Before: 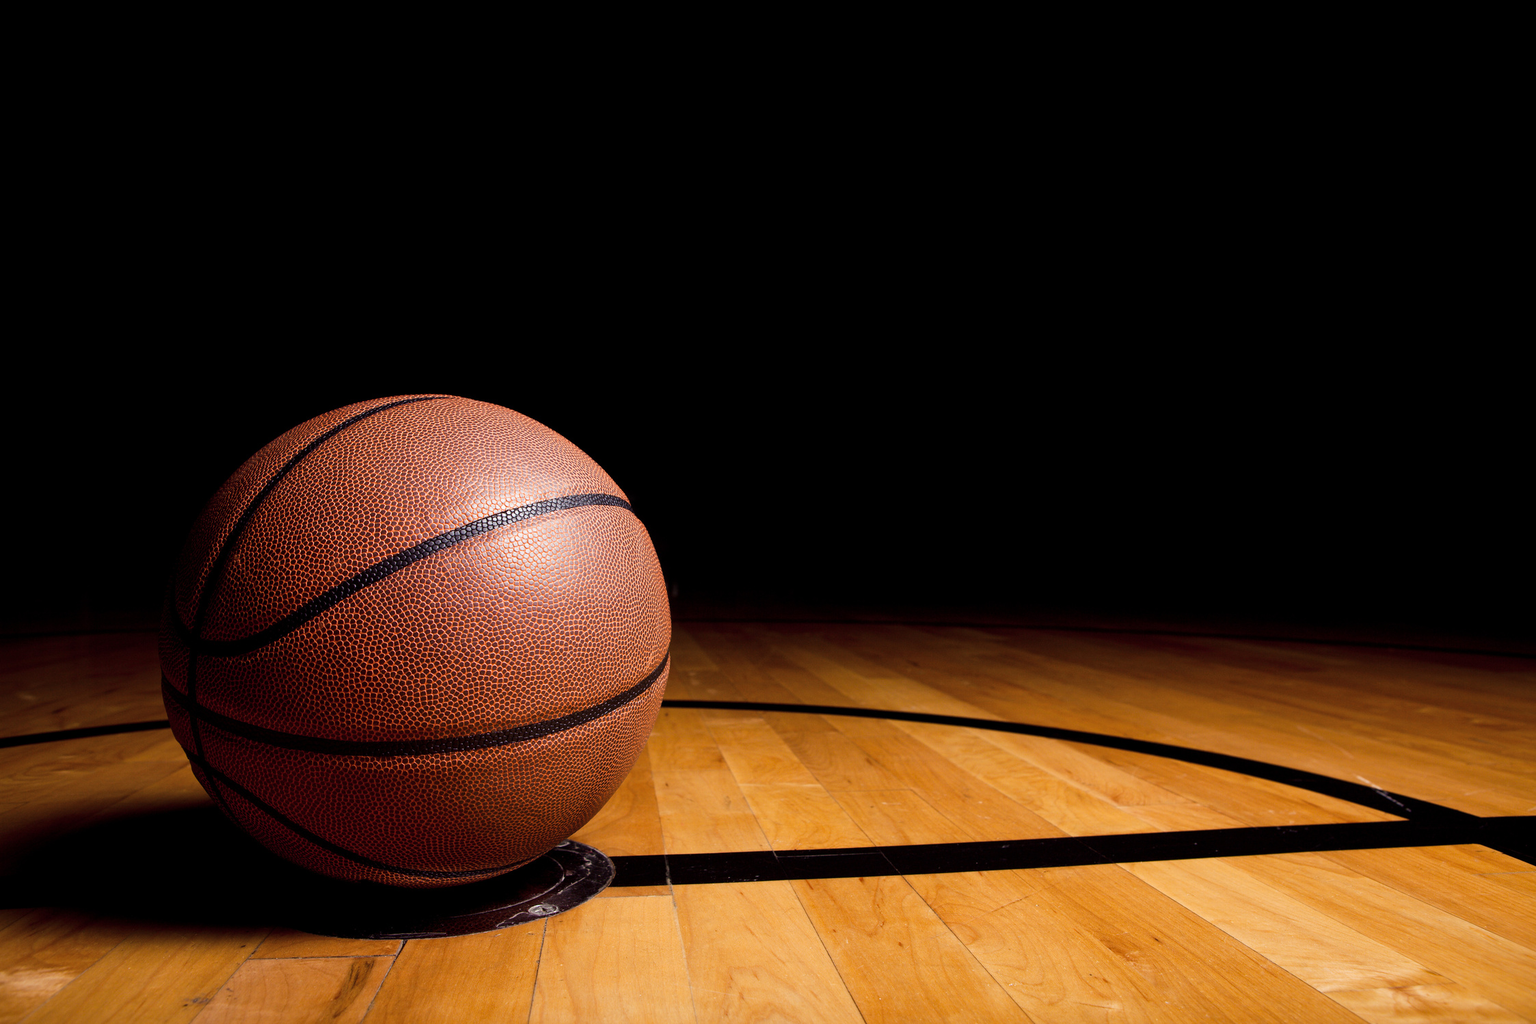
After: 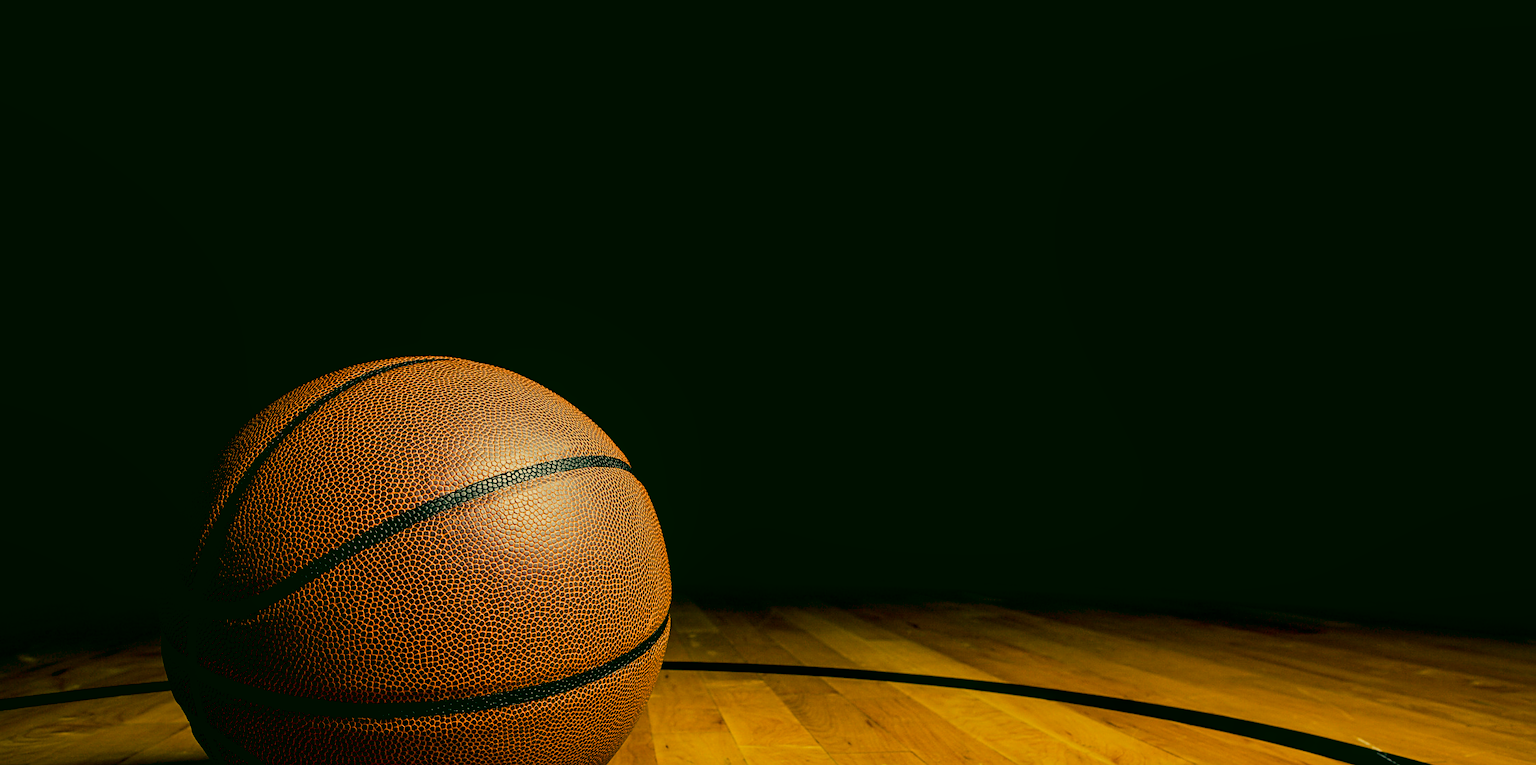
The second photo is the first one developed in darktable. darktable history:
tone curve: curves: ch0 [(0, 0) (0.071, 0.047) (0.266, 0.26) (0.483, 0.554) (0.753, 0.811) (1, 0.983)]; ch1 [(0, 0) (0.346, 0.307) (0.408, 0.369) (0.463, 0.443) (0.482, 0.493) (0.502, 0.5) (0.517, 0.502) (0.55, 0.548) (0.597, 0.624) (0.651, 0.698) (1, 1)]; ch2 [(0, 0) (0.346, 0.34) (0.434, 0.46) (0.485, 0.494) (0.5, 0.494) (0.517, 0.506) (0.535, 0.529) (0.583, 0.611) (0.625, 0.666) (1, 1)], color space Lab, independent channels, preserve colors none
local contrast: on, module defaults
crop: top 3.767%, bottom 21.435%
color correction: highlights a* 5.66, highlights b* 33.01, shadows a* -26.27, shadows b* 3.7
shadows and highlights: shadows 25.19, highlights -23.89, highlights color adjustment 39.1%
sharpen: on, module defaults
tone equalizer: on, module defaults
exposure: black level correction 0.009, exposure -0.665 EV, compensate highlight preservation false
